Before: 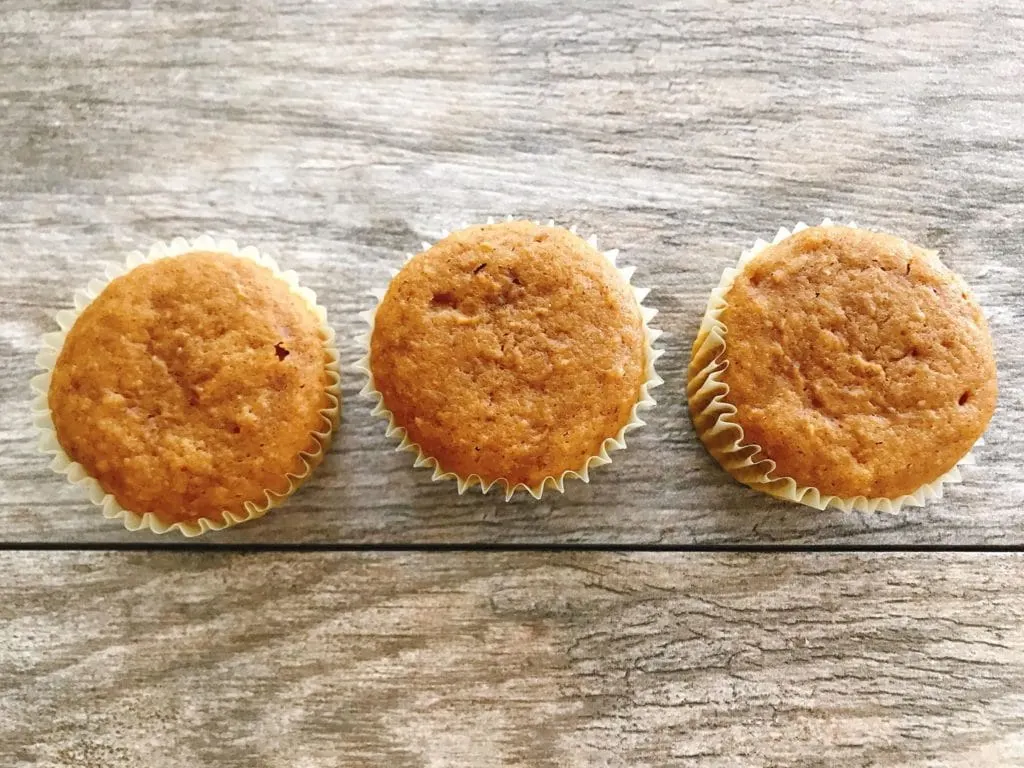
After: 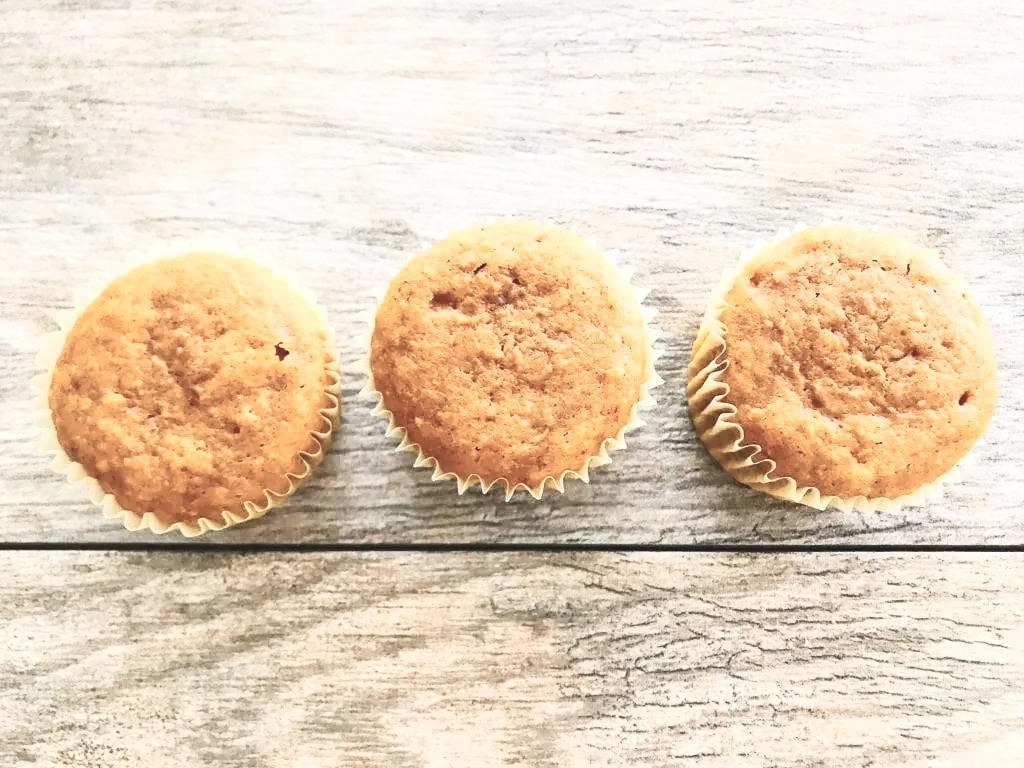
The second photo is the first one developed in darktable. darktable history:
contrast brightness saturation: contrast 0.42, brightness 0.558, saturation -0.186
